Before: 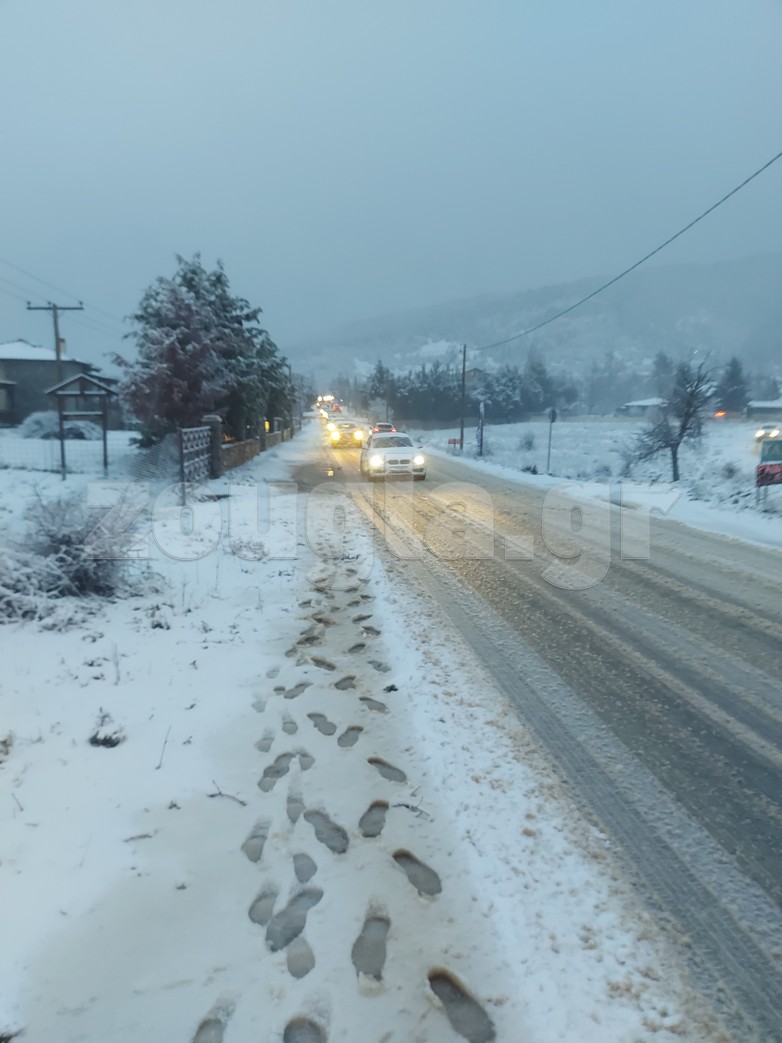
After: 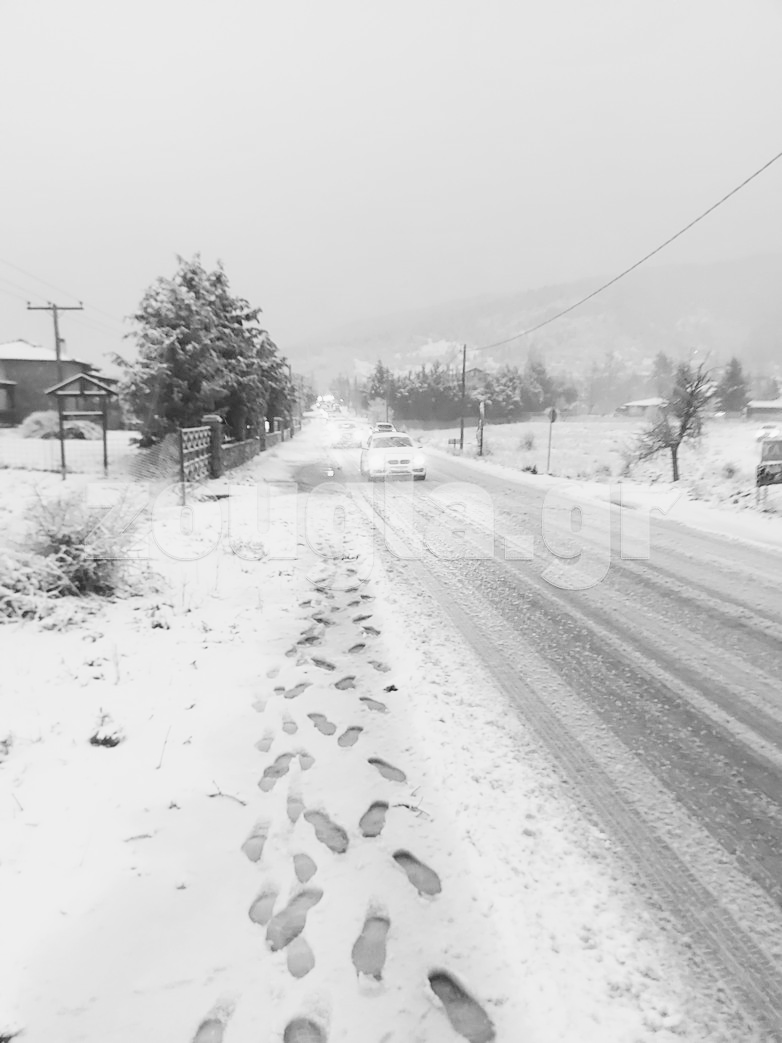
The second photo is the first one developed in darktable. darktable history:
contrast brightness saturation: brightness 0.09, saturation 0.19
monochrome: on, module defaults
tone curve: curves: ch0 [(0, 0) (0.131, 0.094) (0.326, 0.386) (0.481, 0.623) (0.593, 0.764) (0.812, 0.933) (1, 0.974)]; ch1 [(0, 0) (0.366, 0.367) (0.475, 0.453) (0.494, 0.493) (0.504, 0.497) (0.553, 0.584) (1, 1)]; ch2 [(0, 0) (0.333, 0.346) (0.375, 0.375) (0.424, 0.43) (0.476, 0.492) (0.502, 0.503) (0.533, 0.556) (0.566, 0.599) (0.614, 0.653) (1, 1)], color space Lab, independent channels, preserve colors none
sharpen: amount 0.2
